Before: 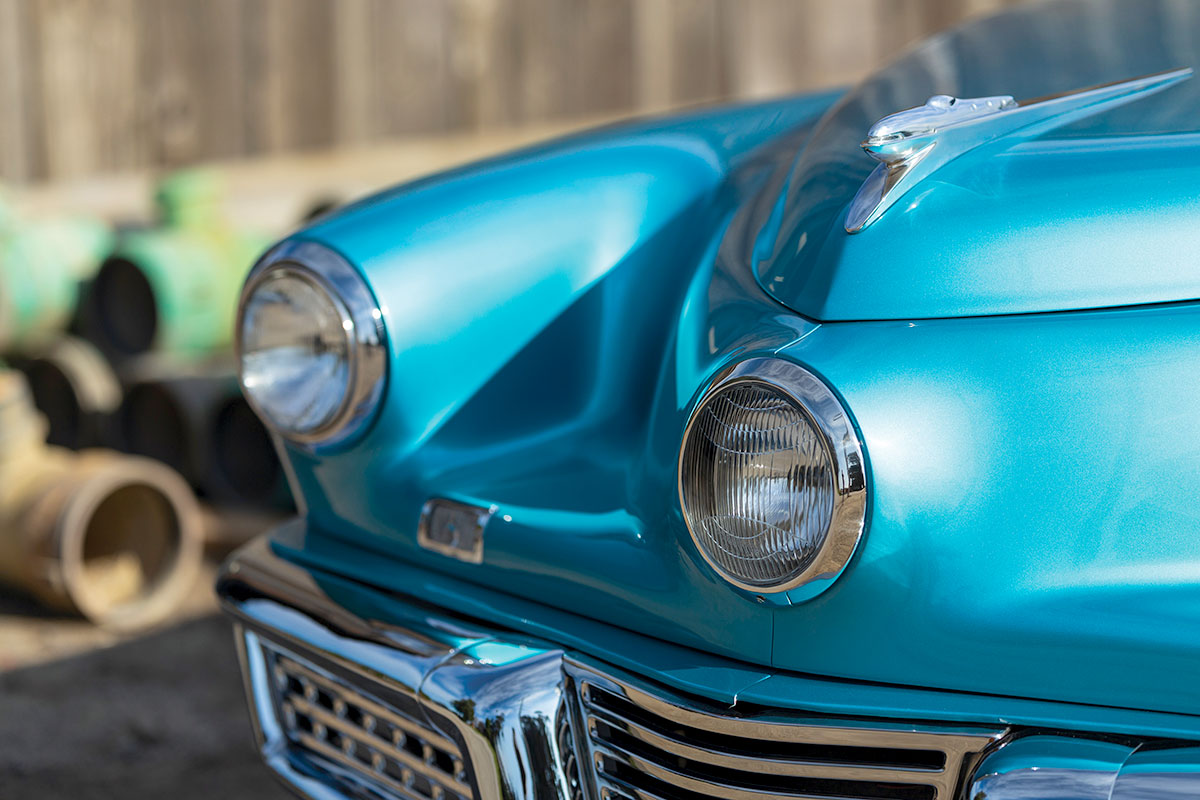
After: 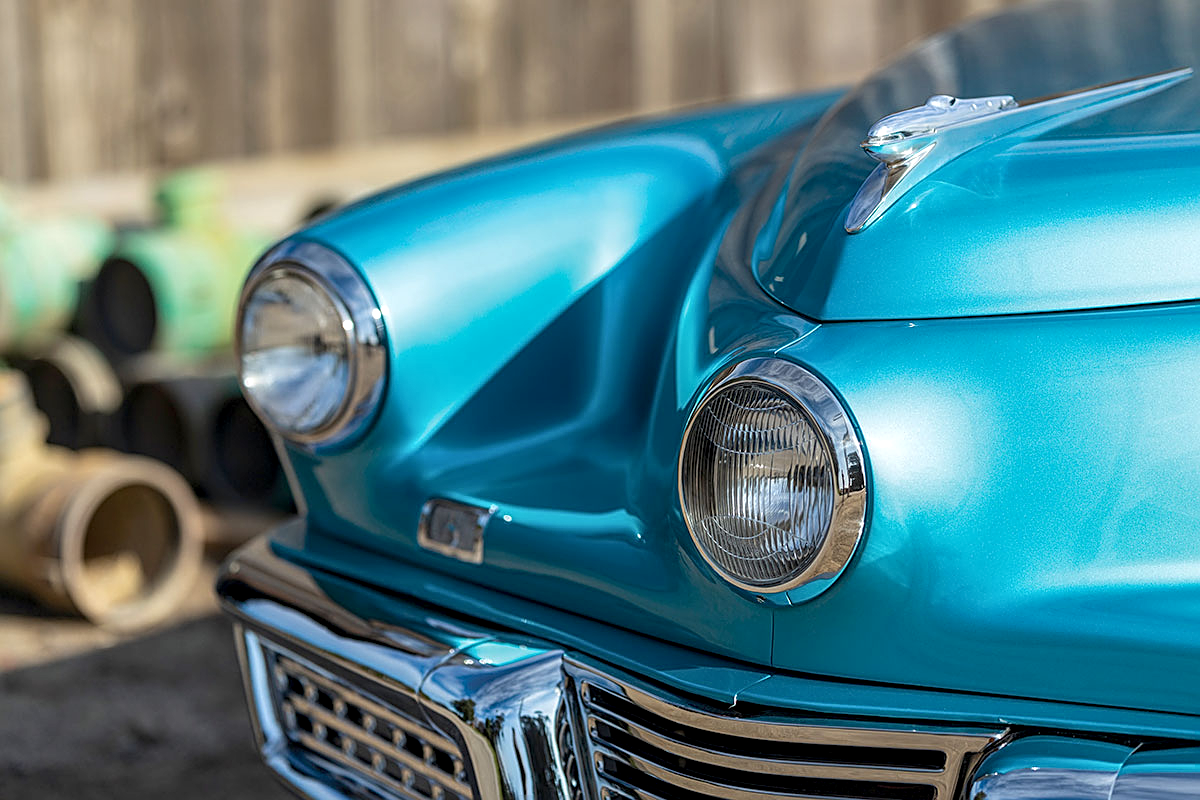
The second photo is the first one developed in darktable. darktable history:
local contrast: on, module defaults
sharpen: on, module defaults
exposure: black level correction 0.001, exposure 0.014 EV, compensate highlight preservation false
